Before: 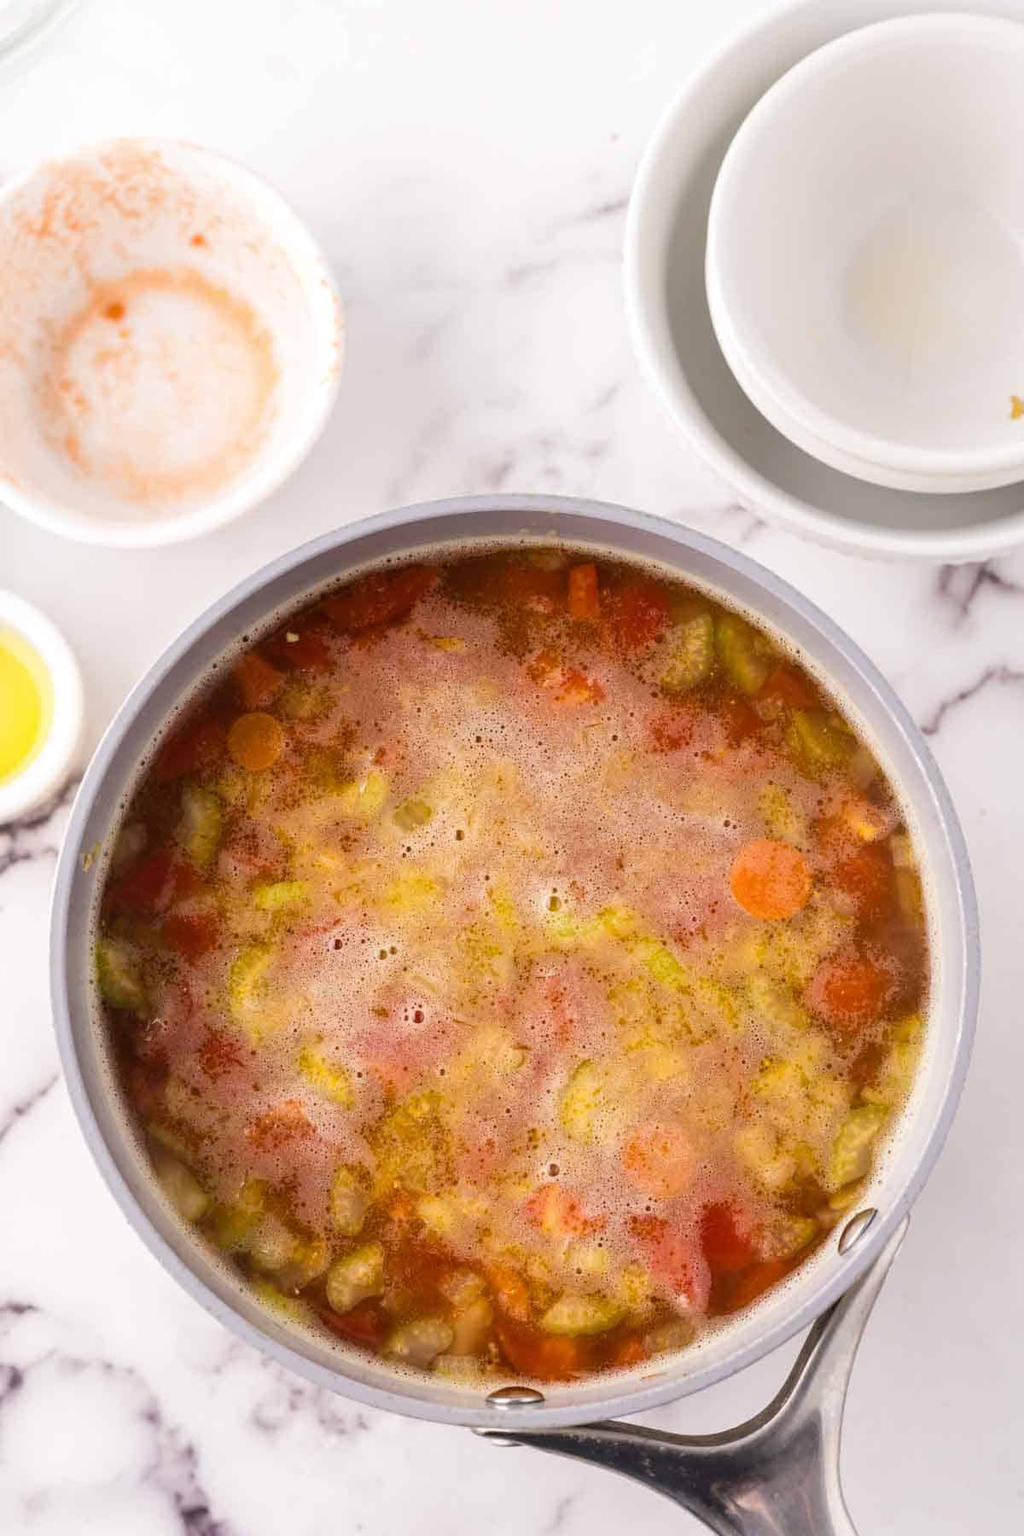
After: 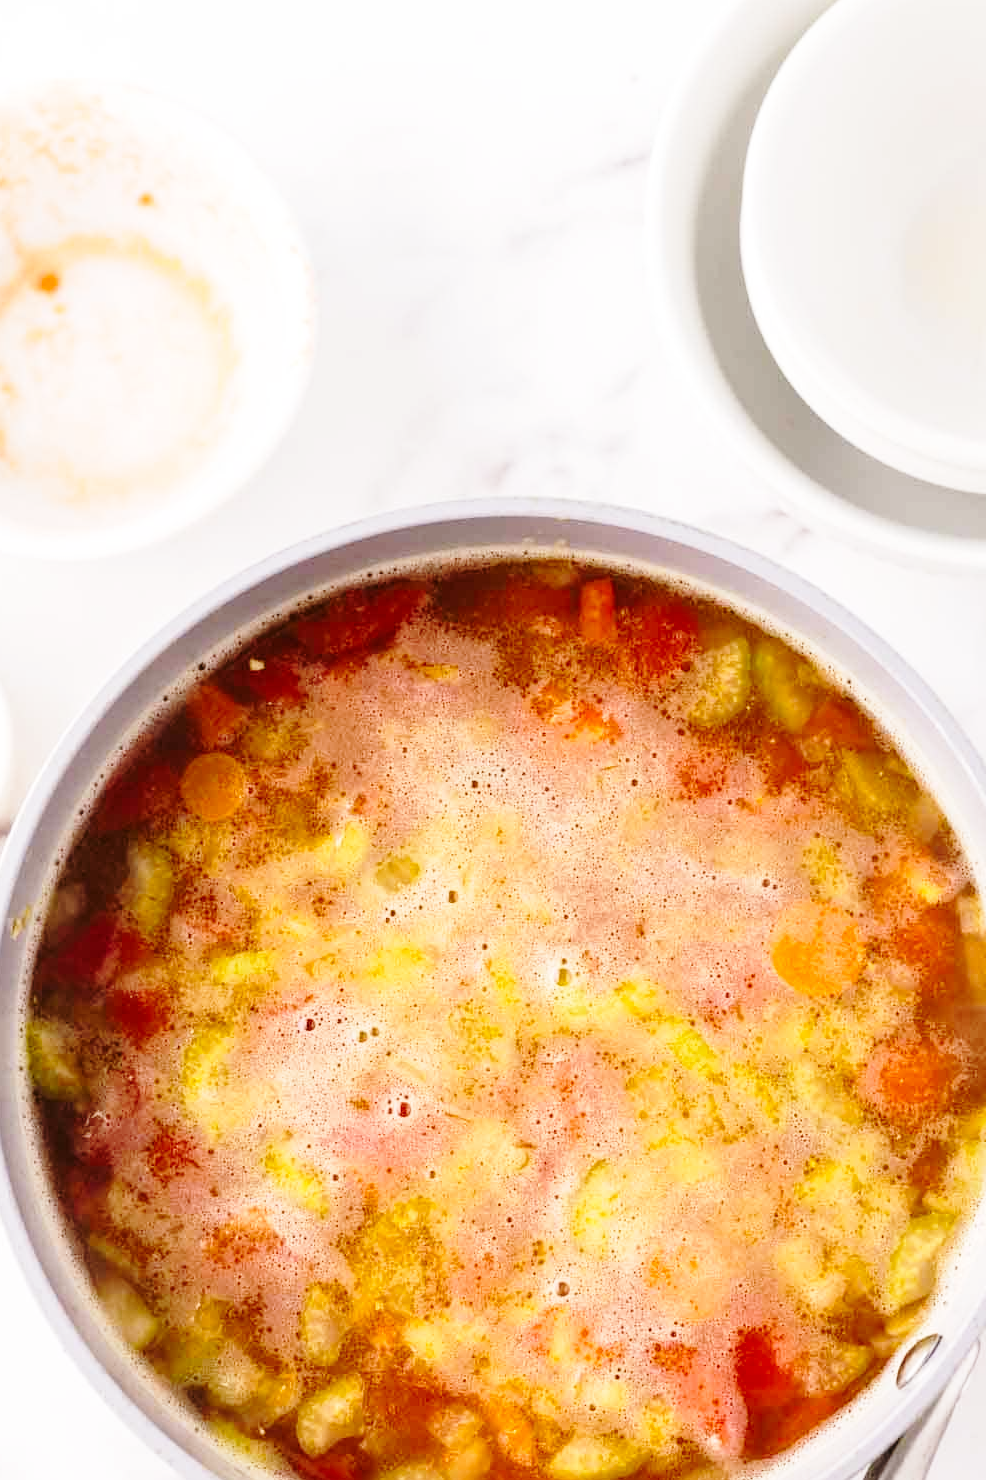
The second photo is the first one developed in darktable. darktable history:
base curve: curves: ch0 [(0, 0) (0.028, 0.03) (0.121, 0.232) (0.46, 0.748) (0.859, 0.968) (1, 1)], preserve colors none
crop and rotate: left 7.196%, top 4.574%, right 10.605%, bottom 13.178%
